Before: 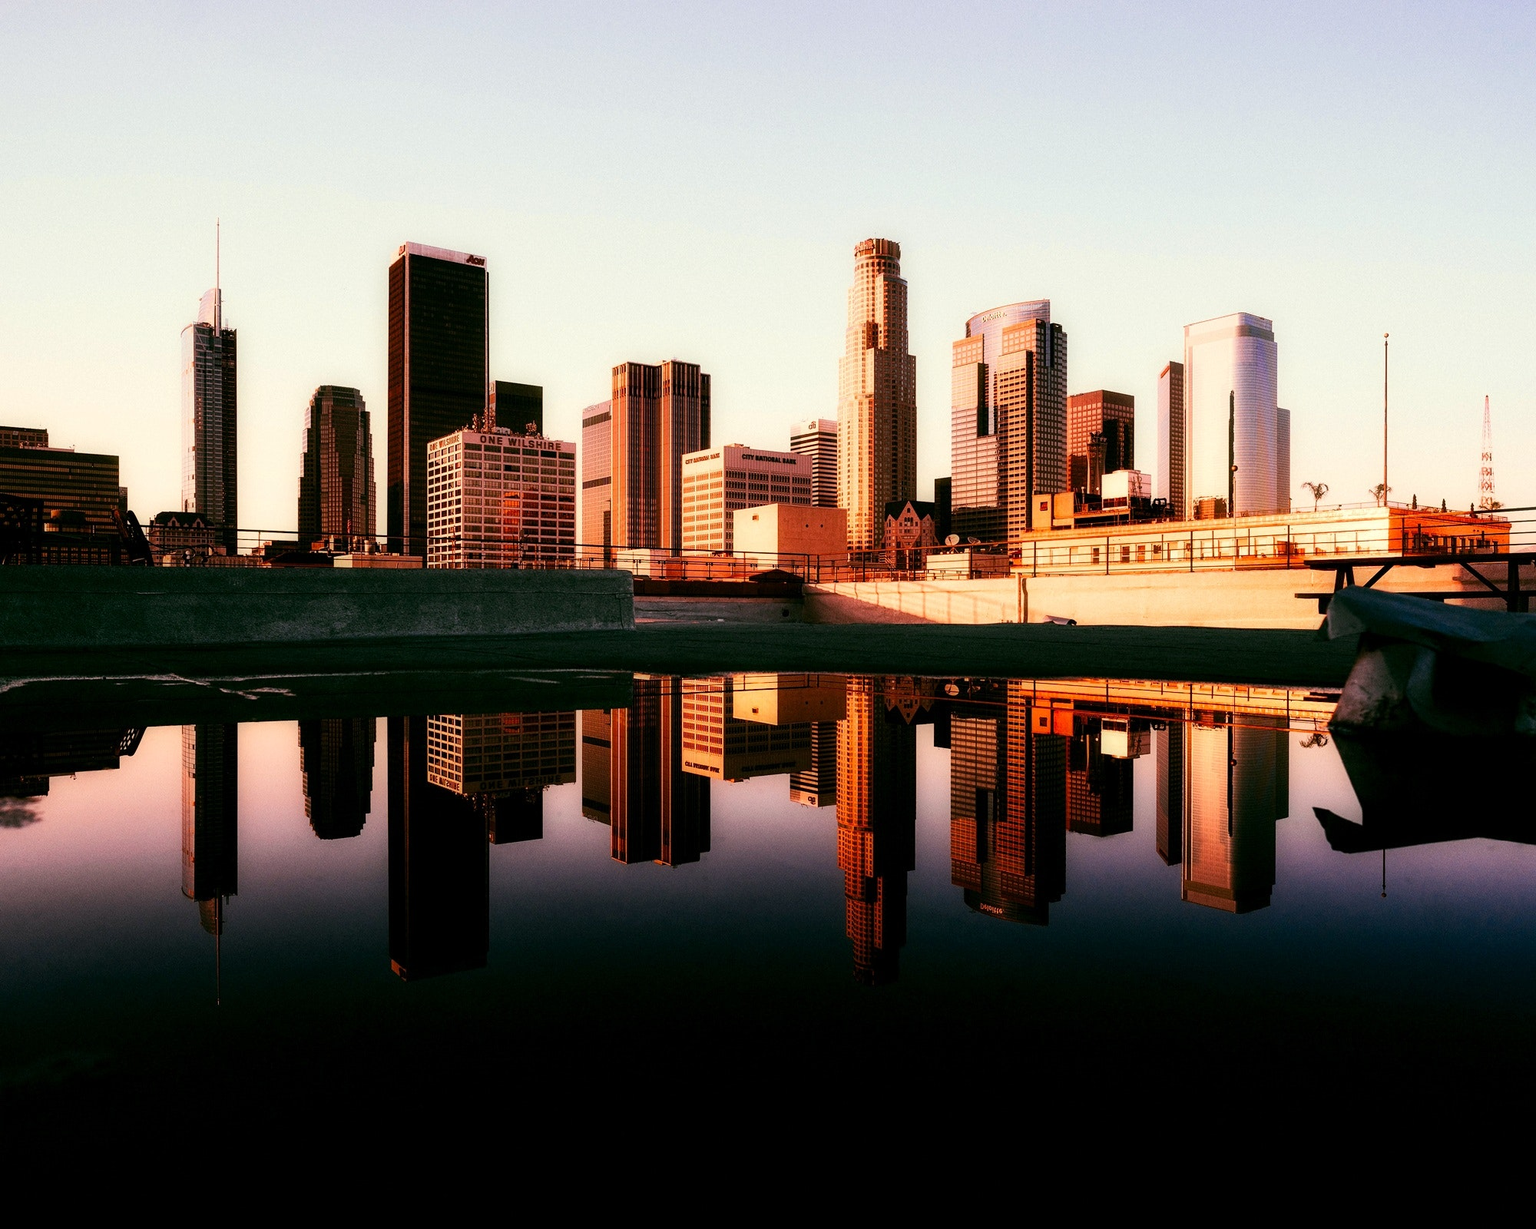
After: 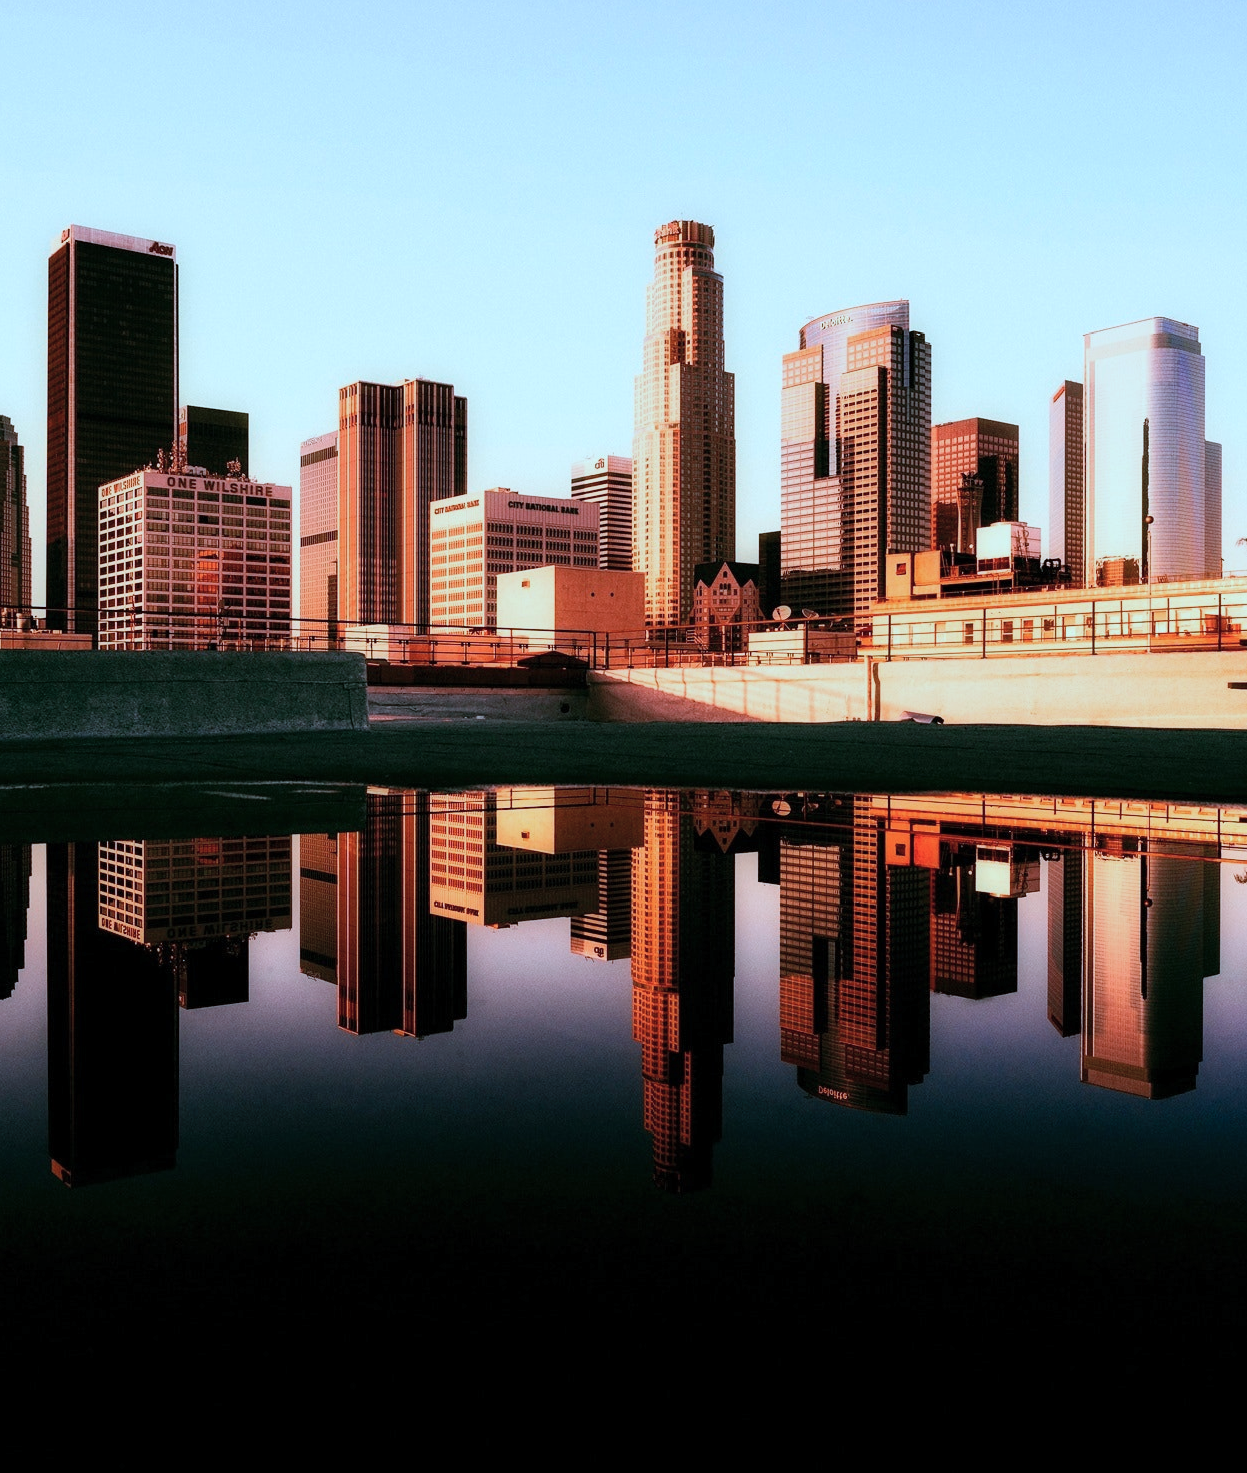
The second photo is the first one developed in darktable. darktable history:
exposure: exposure -0.157 EV, compensate highlight preservation false
crop and rotate: left 22.918%, top 5.629%, right 14.711%, bottom 2.247%
color correction: highlights a* -9.73, highlights b* -21.22
contrast brightness saturation: contrast 0.05, brightness 0.06, saturation 0.01
